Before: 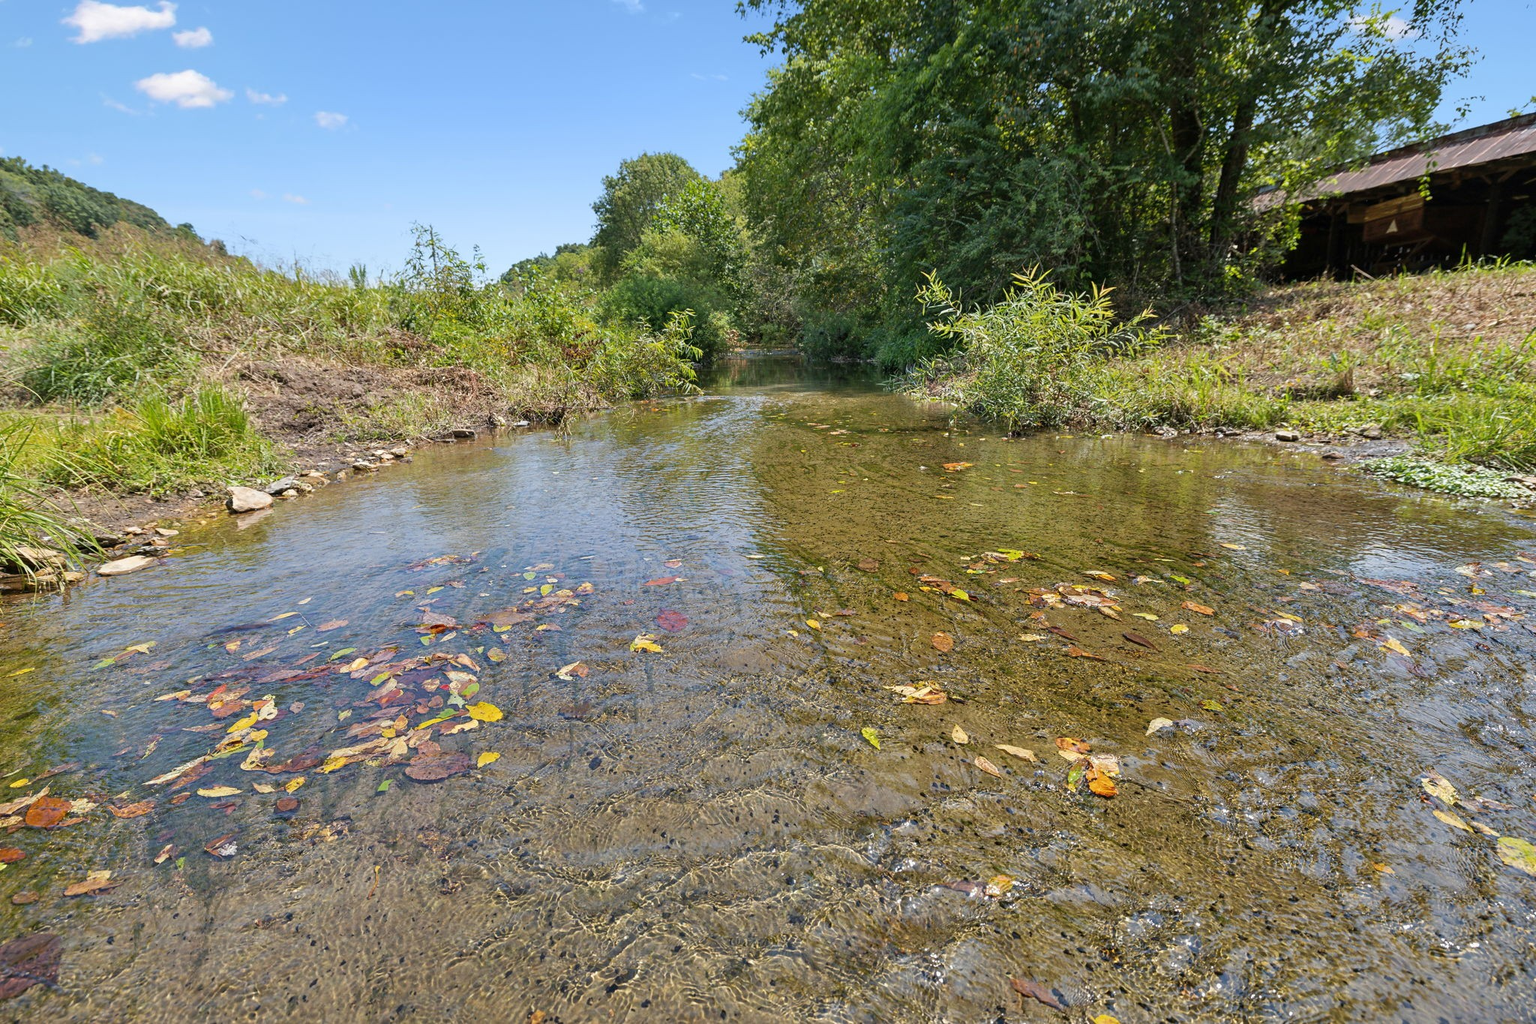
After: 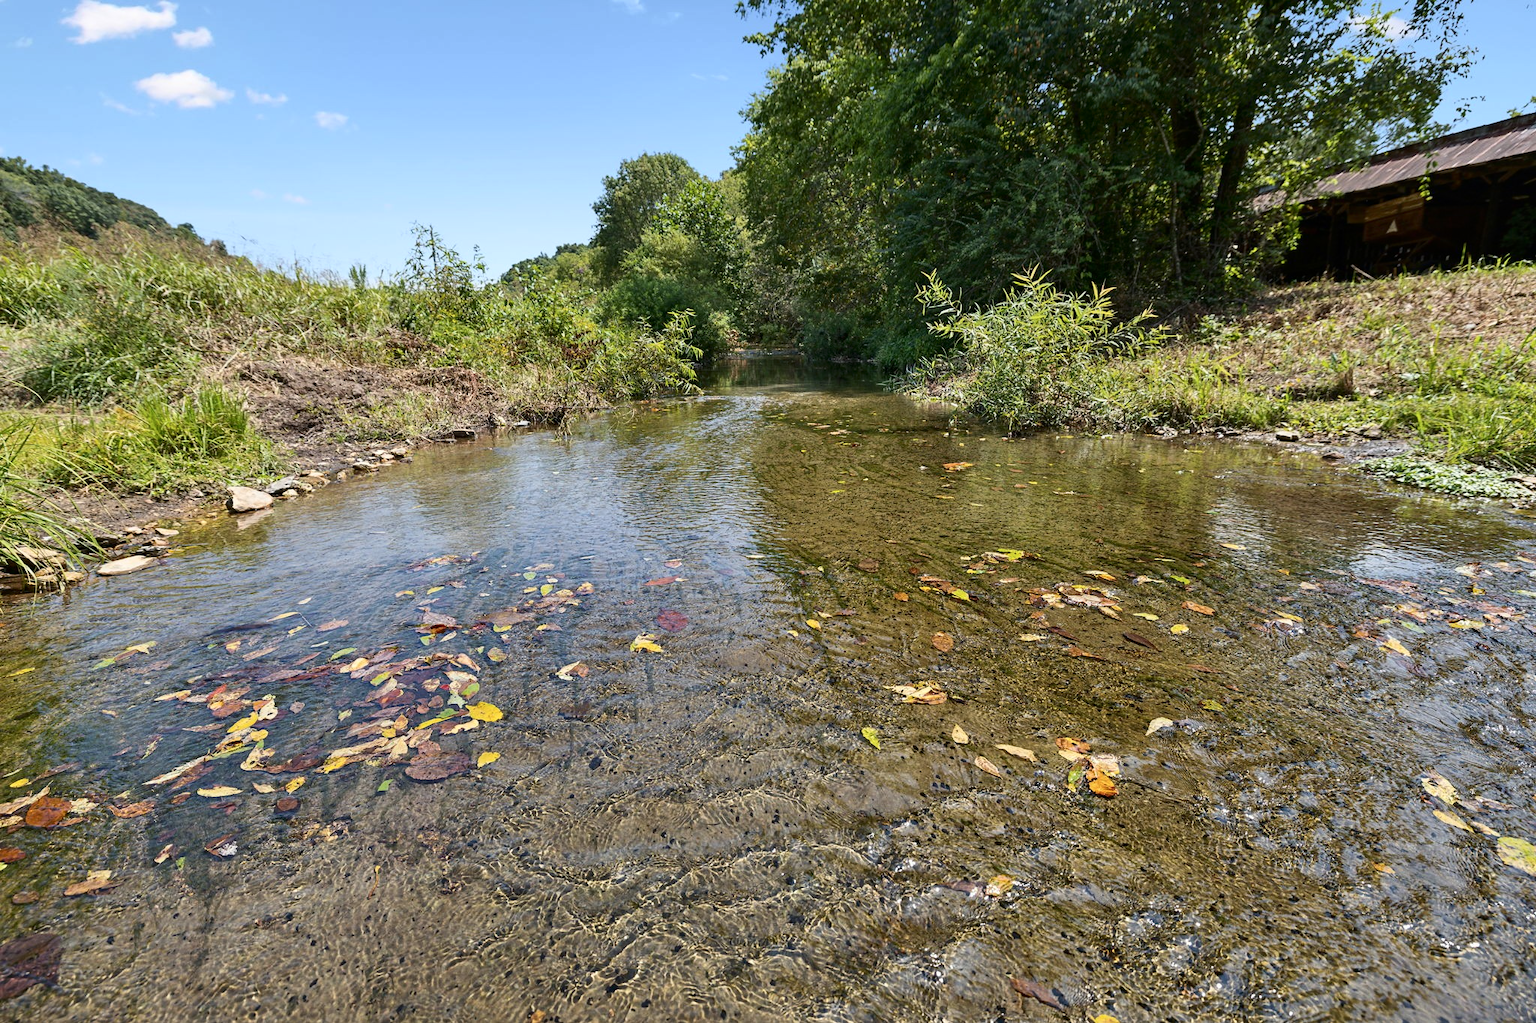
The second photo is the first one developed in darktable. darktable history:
contrast brightness saturation: contrast 0.22
tone curve: curves: ch0 [(0, 0) (0.641, 0.595) (1, 1)], color space Lab, linked channels, preserve colors none
